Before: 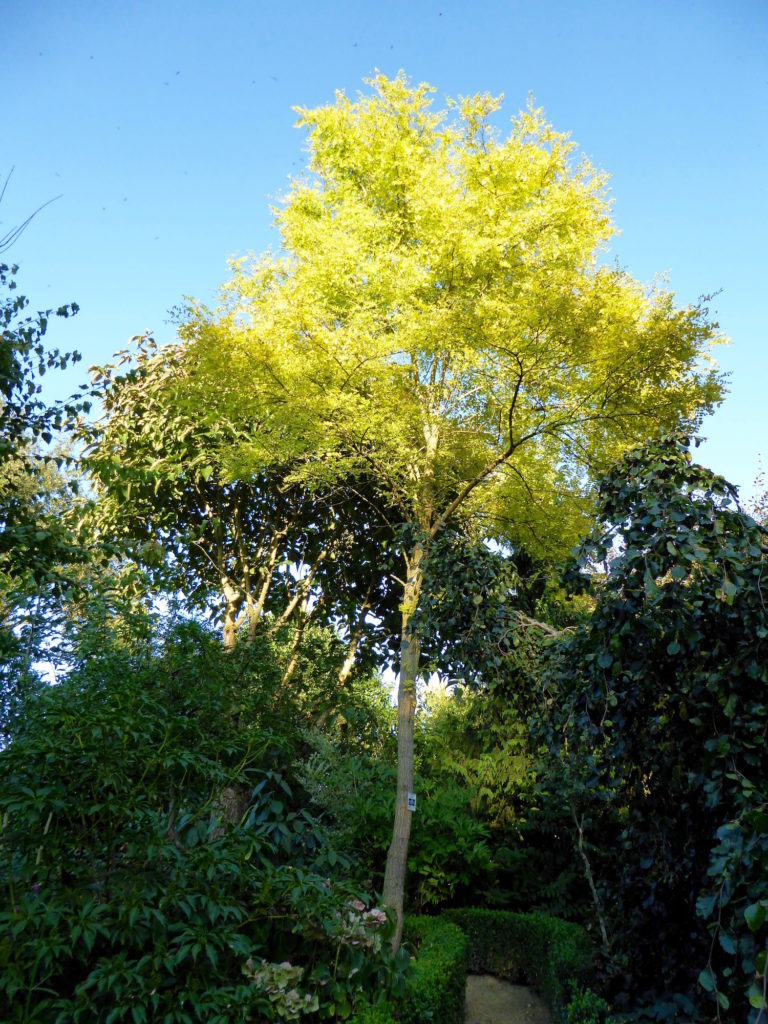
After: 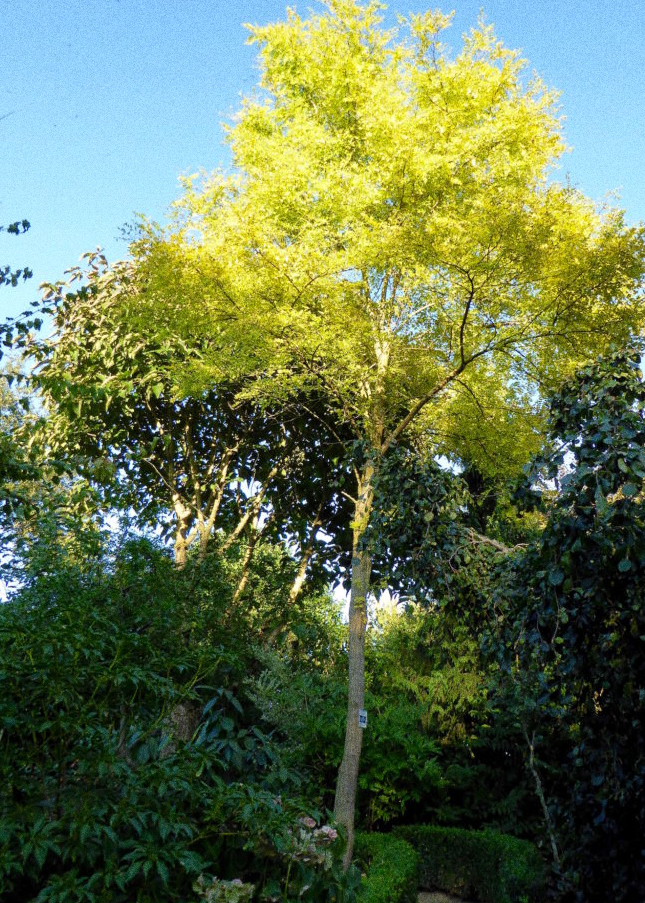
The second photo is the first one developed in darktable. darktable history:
crop: left 6.446%, top 8.188%, right 9.538%, bottom 3.548%
grain: coarseness 0.09 ISO, strength 40%
